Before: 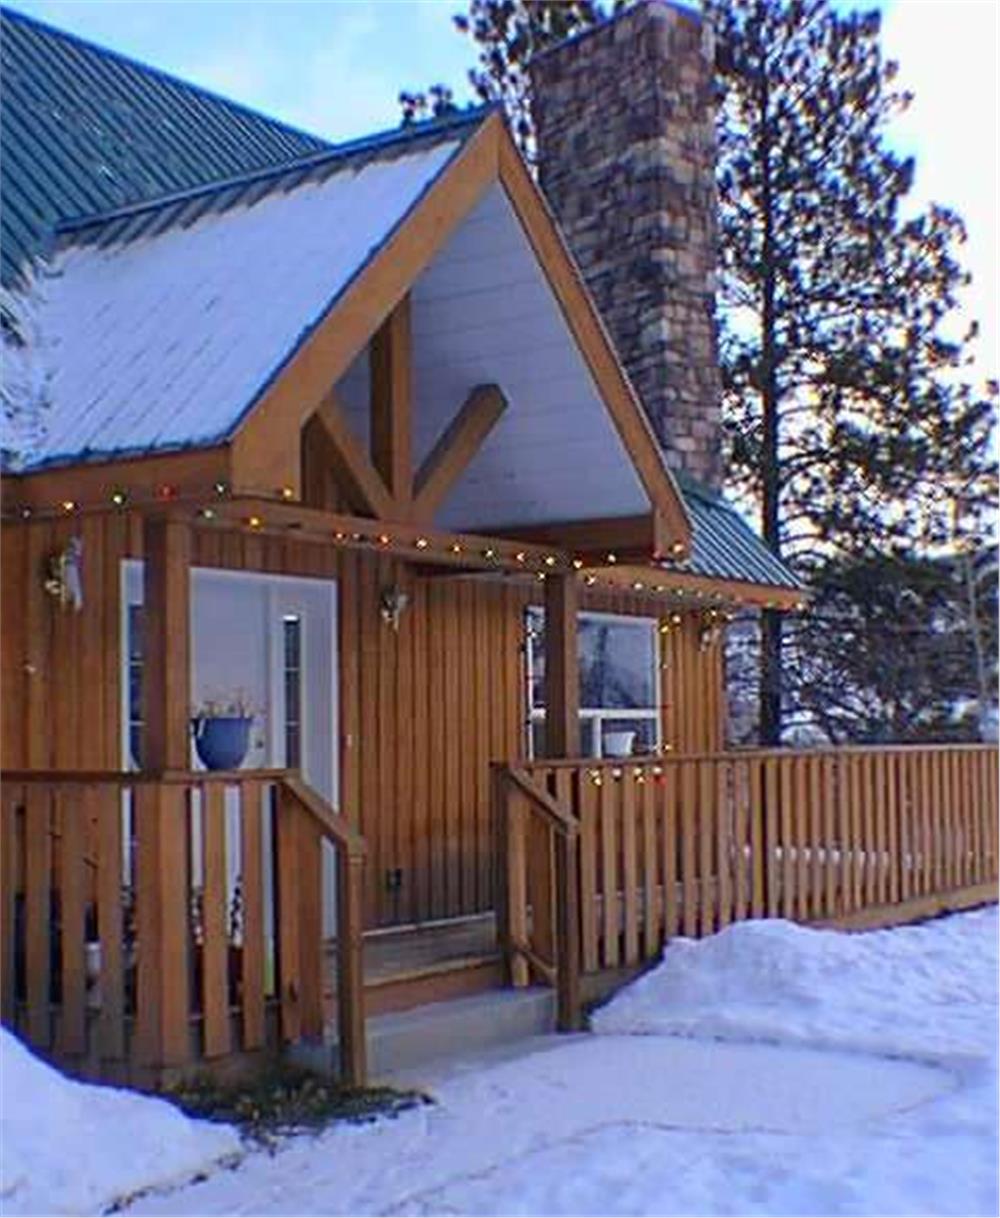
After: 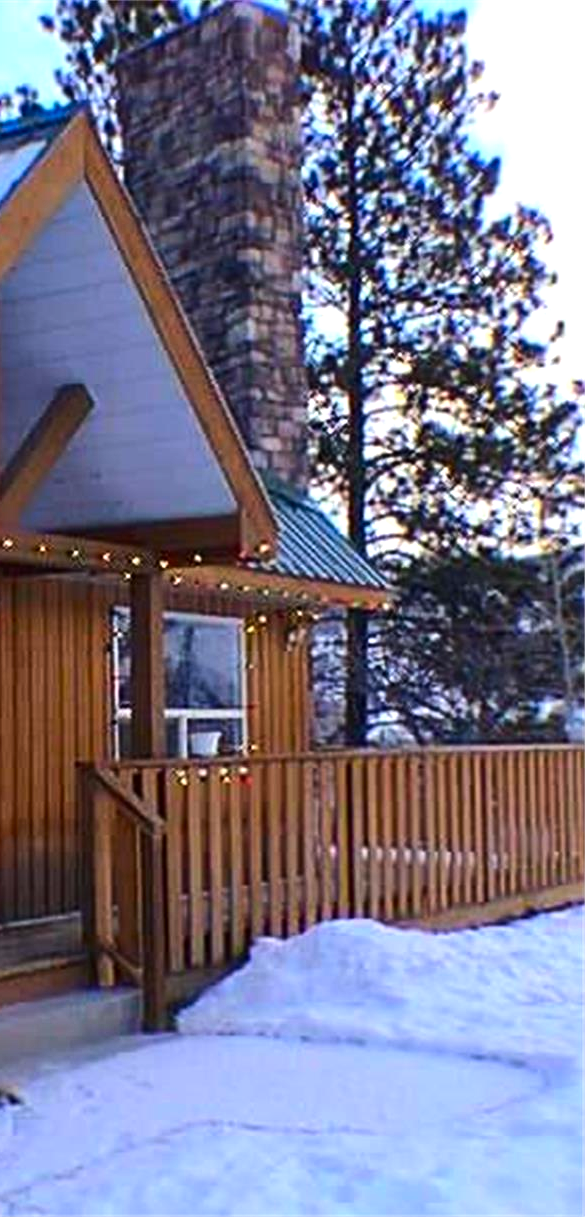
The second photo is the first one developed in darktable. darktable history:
contrast brightness saturation: contrast 0.08, saturation 0.2
crop: left 41.402%
tone equalizer: -8 EV -0.417 EV, -7 EV -0.389 EV, -6 EV -0.333 EV, -5 EV -0.222 EV, -3 EV 0.222 EV, -2 EV 0.333 EV, -1 EV 0.389 EV, +0 EV 0.417 EV, edges refinement/feathering 500, mask exposure compensation -1.57 EV, preserve details no
